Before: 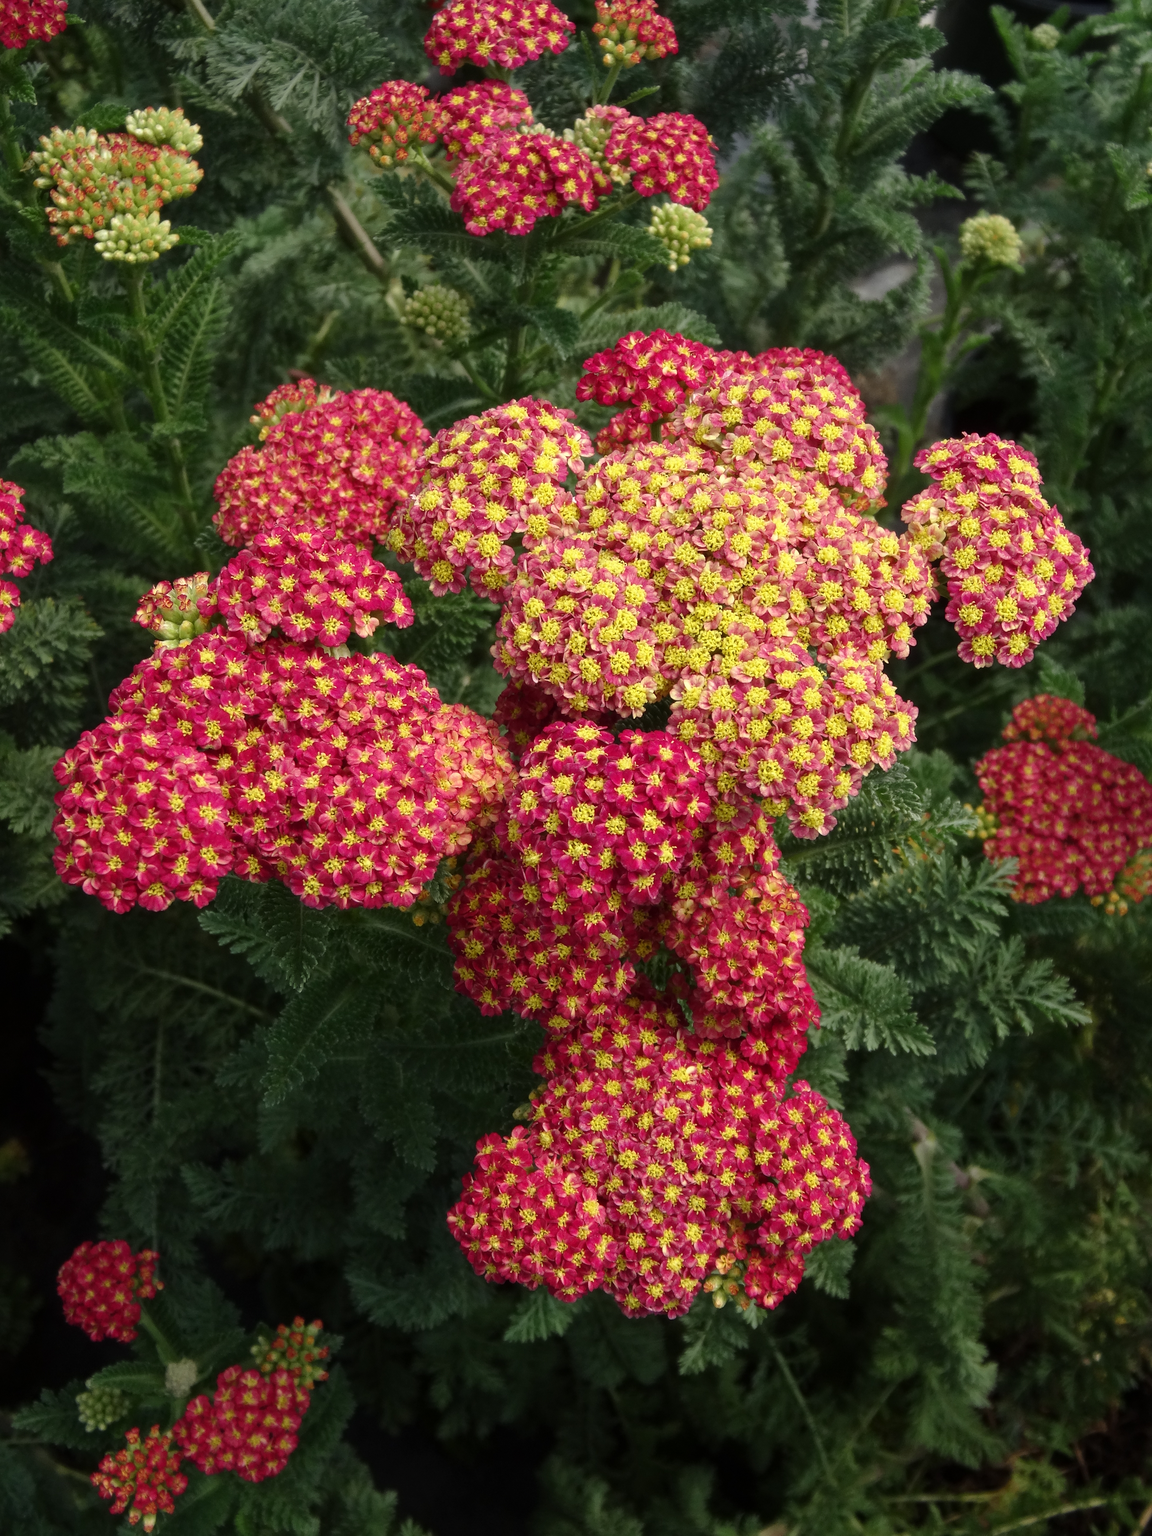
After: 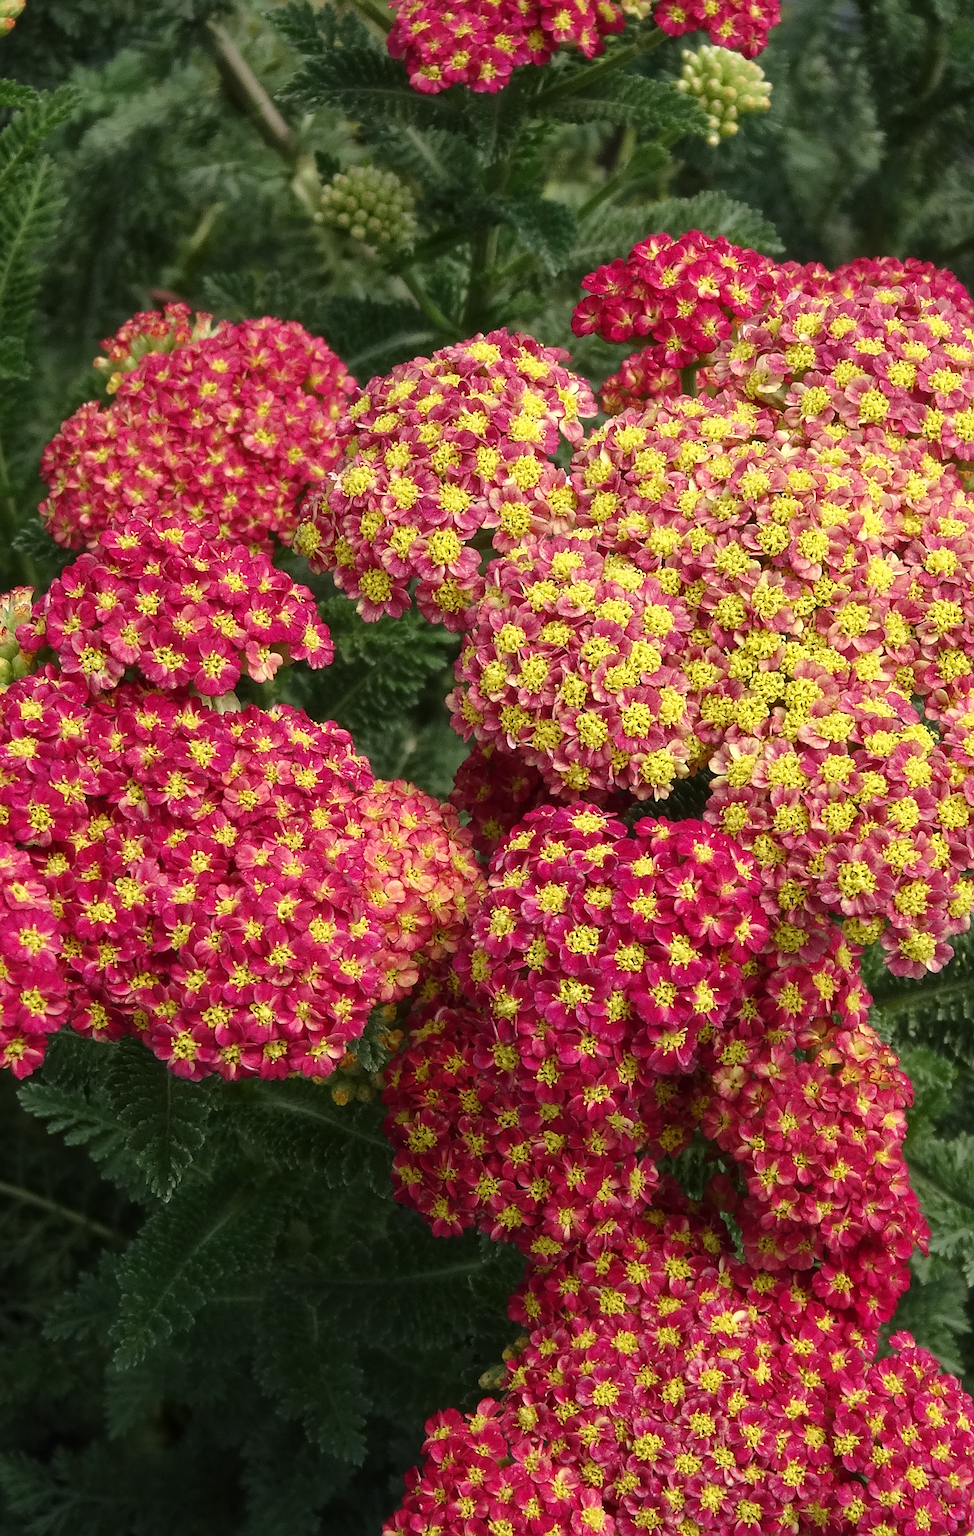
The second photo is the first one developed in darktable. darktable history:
white balance: emerald 1
crop: left 16.202%, top 11.208%, right 26.045%, bottom 20.557%
sharpen: on, module defaults
